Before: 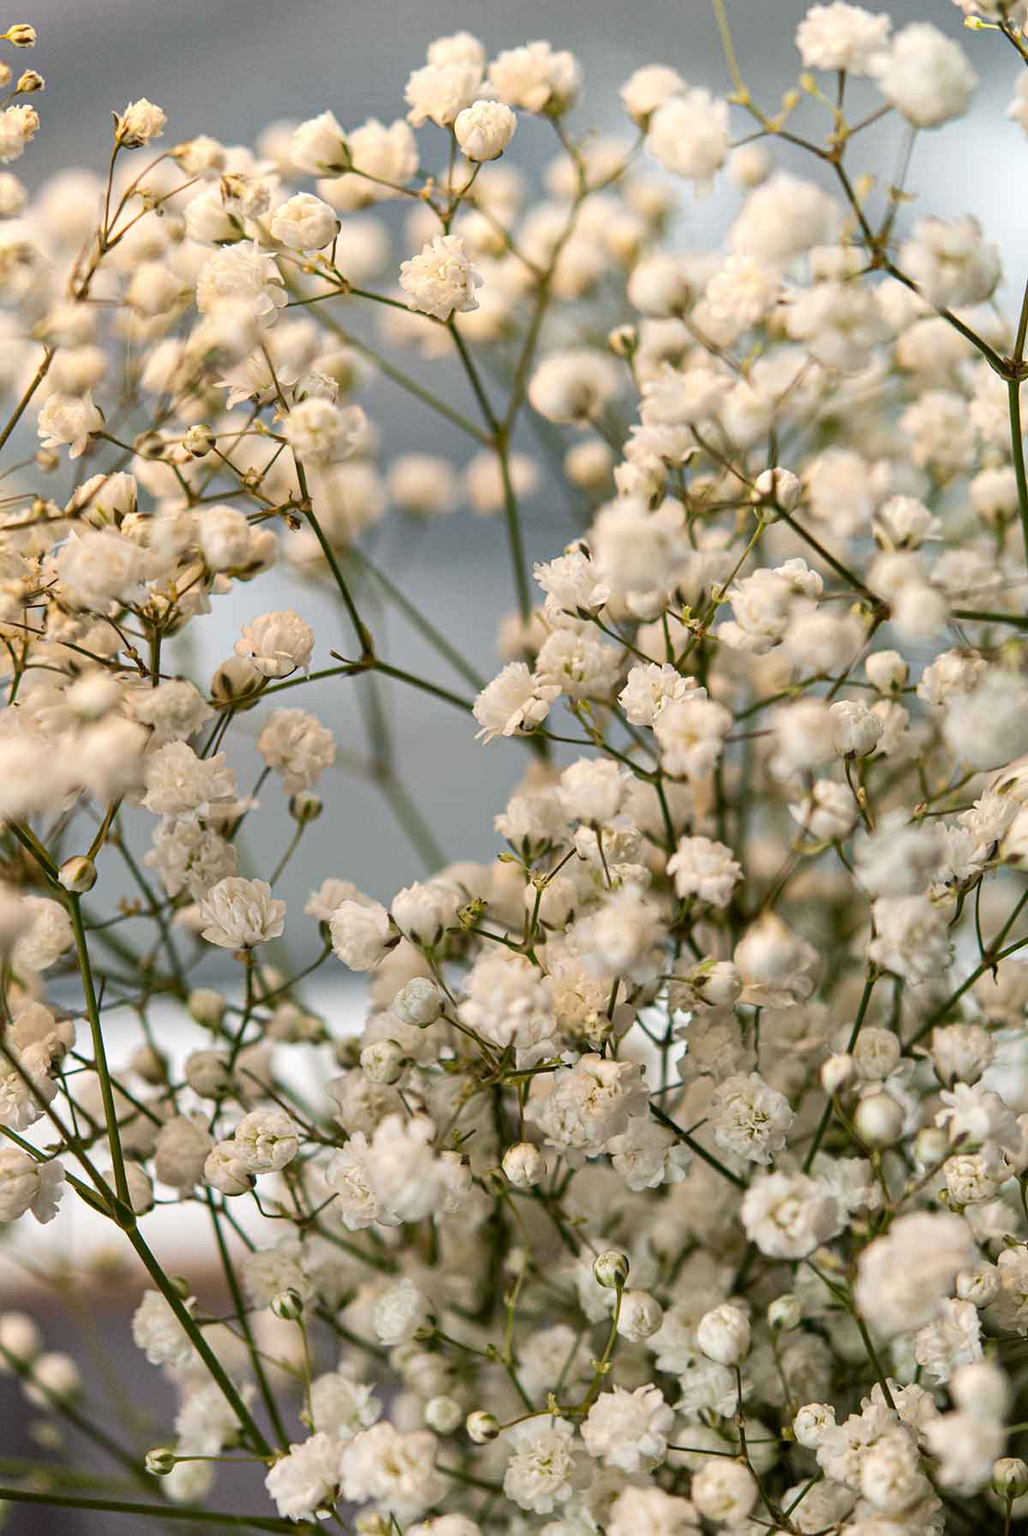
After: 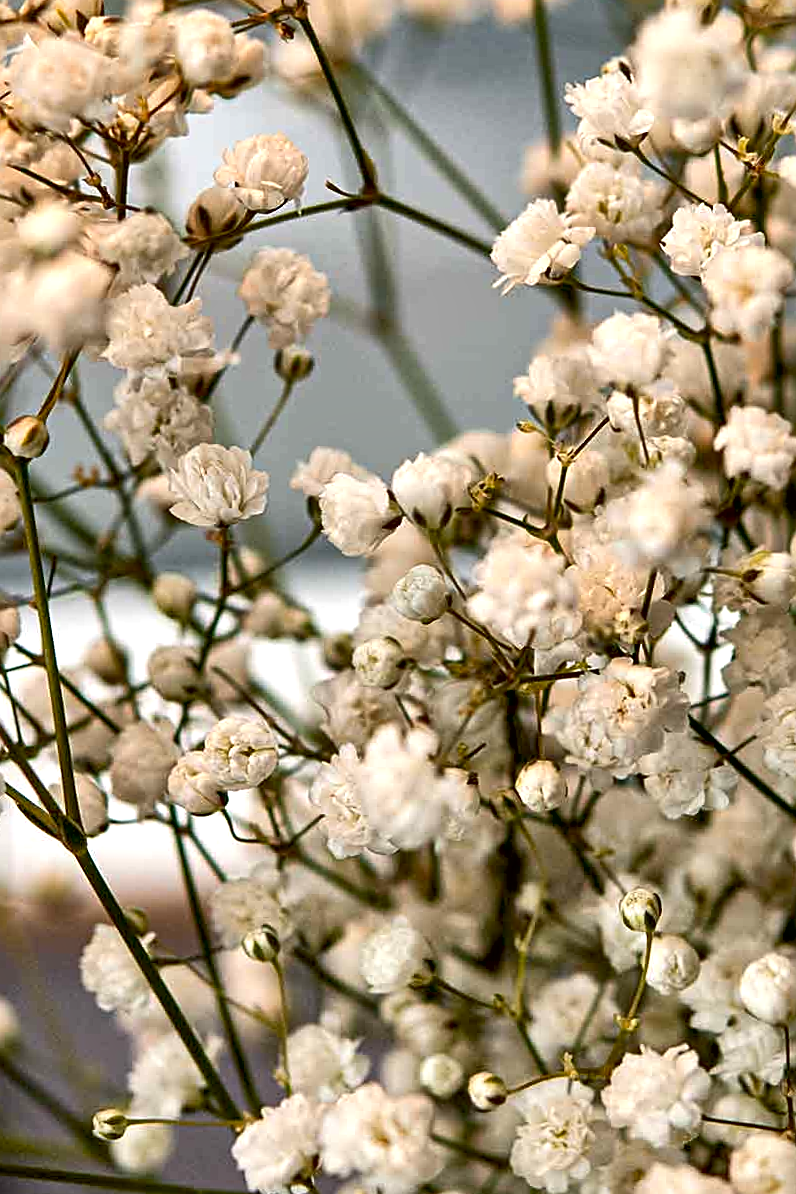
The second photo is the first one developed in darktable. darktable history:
local contrast: mode bilateral grid, contrast 25, coarseness 60, detail 150%, midtone range 0.2
color zones: curves: ch1 [(0.239, 0.552) (0.75, 0.5)]; ch2 [(0.25, 0.462) (0.749, 0.457)]
crop and rotate: angle -1.06°, left 3.939%, top 31.555%, right 27.903%
sharpen: on, module defaults
exposure: black level correction 0.007, exposure 0.157 EV, compensate exposure bias true, compensate highlight preservation false
contrast equalizer: octaves 7, y [[0.509, 0.517, 0.523, 0.523, 0.517, 0.509], [0.5 ×6], [0.5 ×6], [0 ×6], [0 ×6]]
